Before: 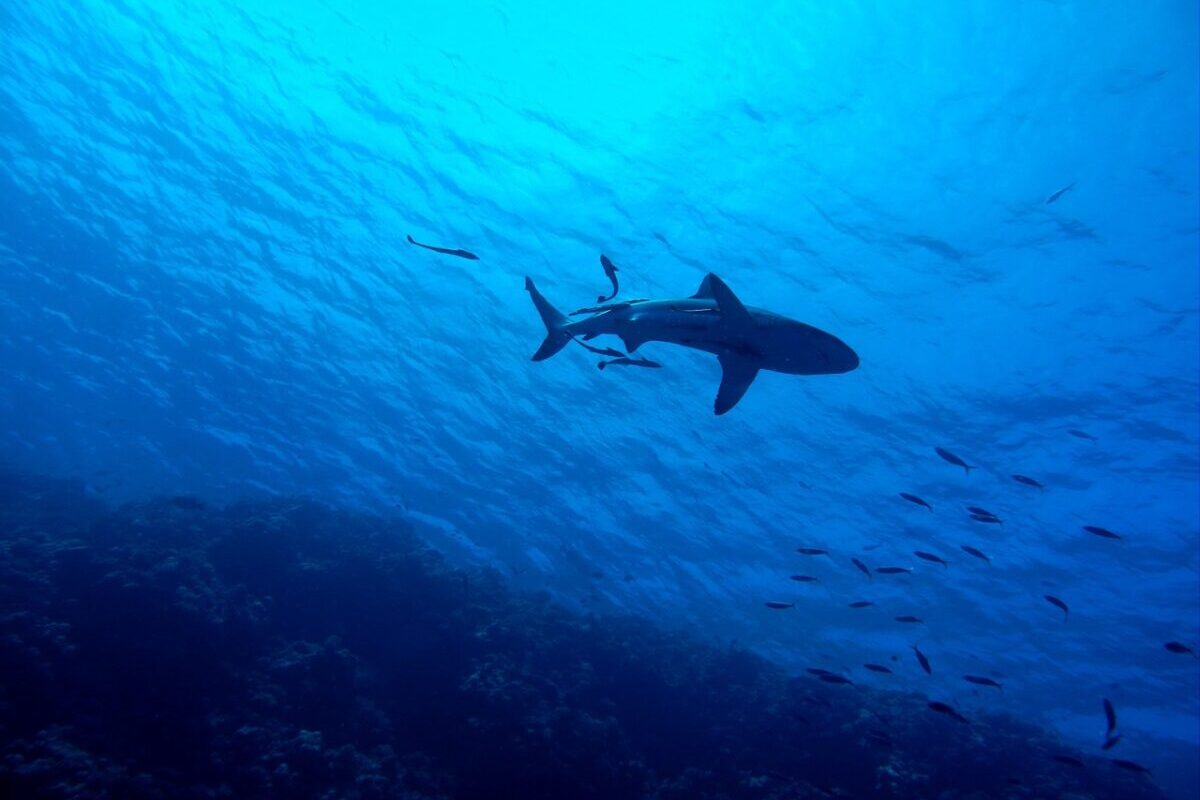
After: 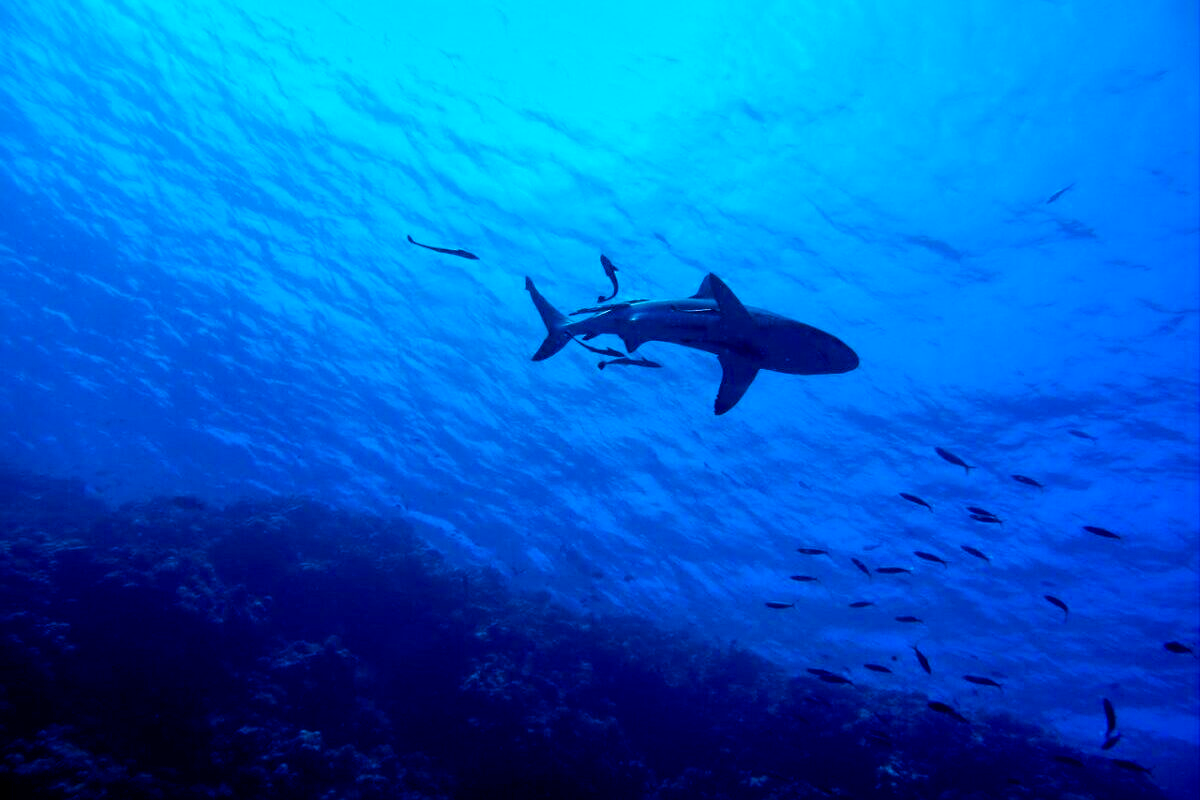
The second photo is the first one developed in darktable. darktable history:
exposure: exposure -0.157 EV, compensate highlight preservation false
shadows and highlights: shadows 29.3, highlights -28.99, low approximation 0.01, soften with gaussian
color calibration: illuminant custom, x 0.368, y 0.373, temperature 4343.05 K
color balance rgb: shadows lift › chroma 2.051%, shadows lift › hue 247.25°, linear chroma grading › global chroma 15.026%, perceptual saturation grading › global saturation 0.637%, perceptual saturation grading › highlights -25.172%, perceptual saturation grading › shadows 29.883%, global vibrance 9.454%
local contrast: highlights 105%, shadows 100%, detail 120%, midtone range 0.2
sharpen: on, module defaults
